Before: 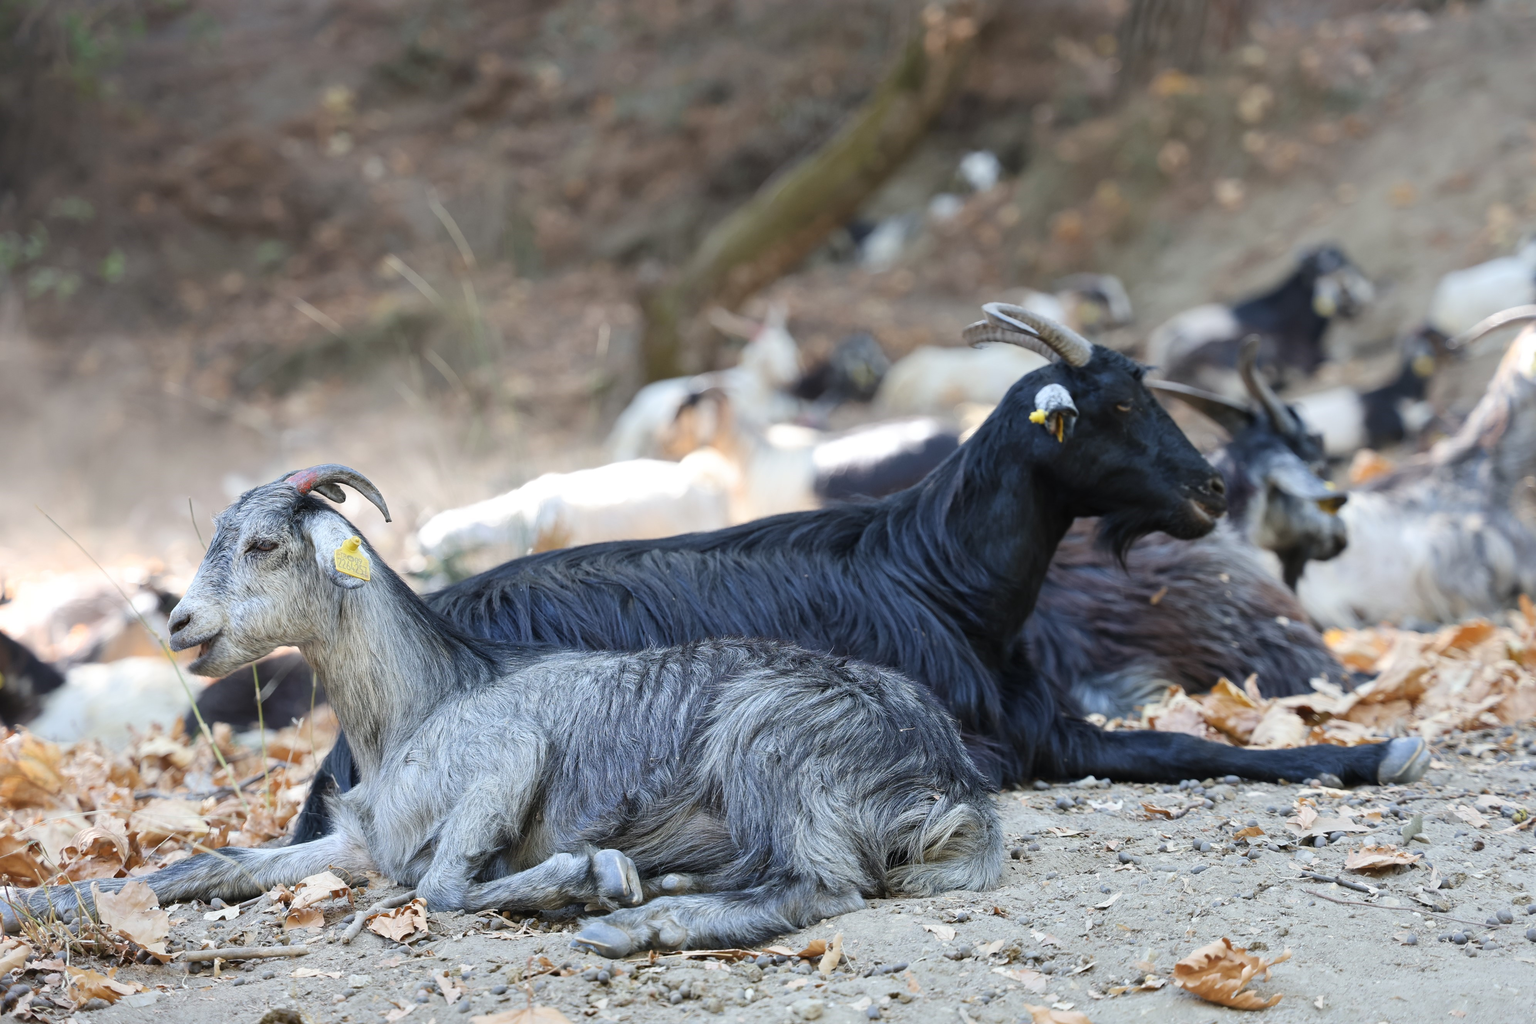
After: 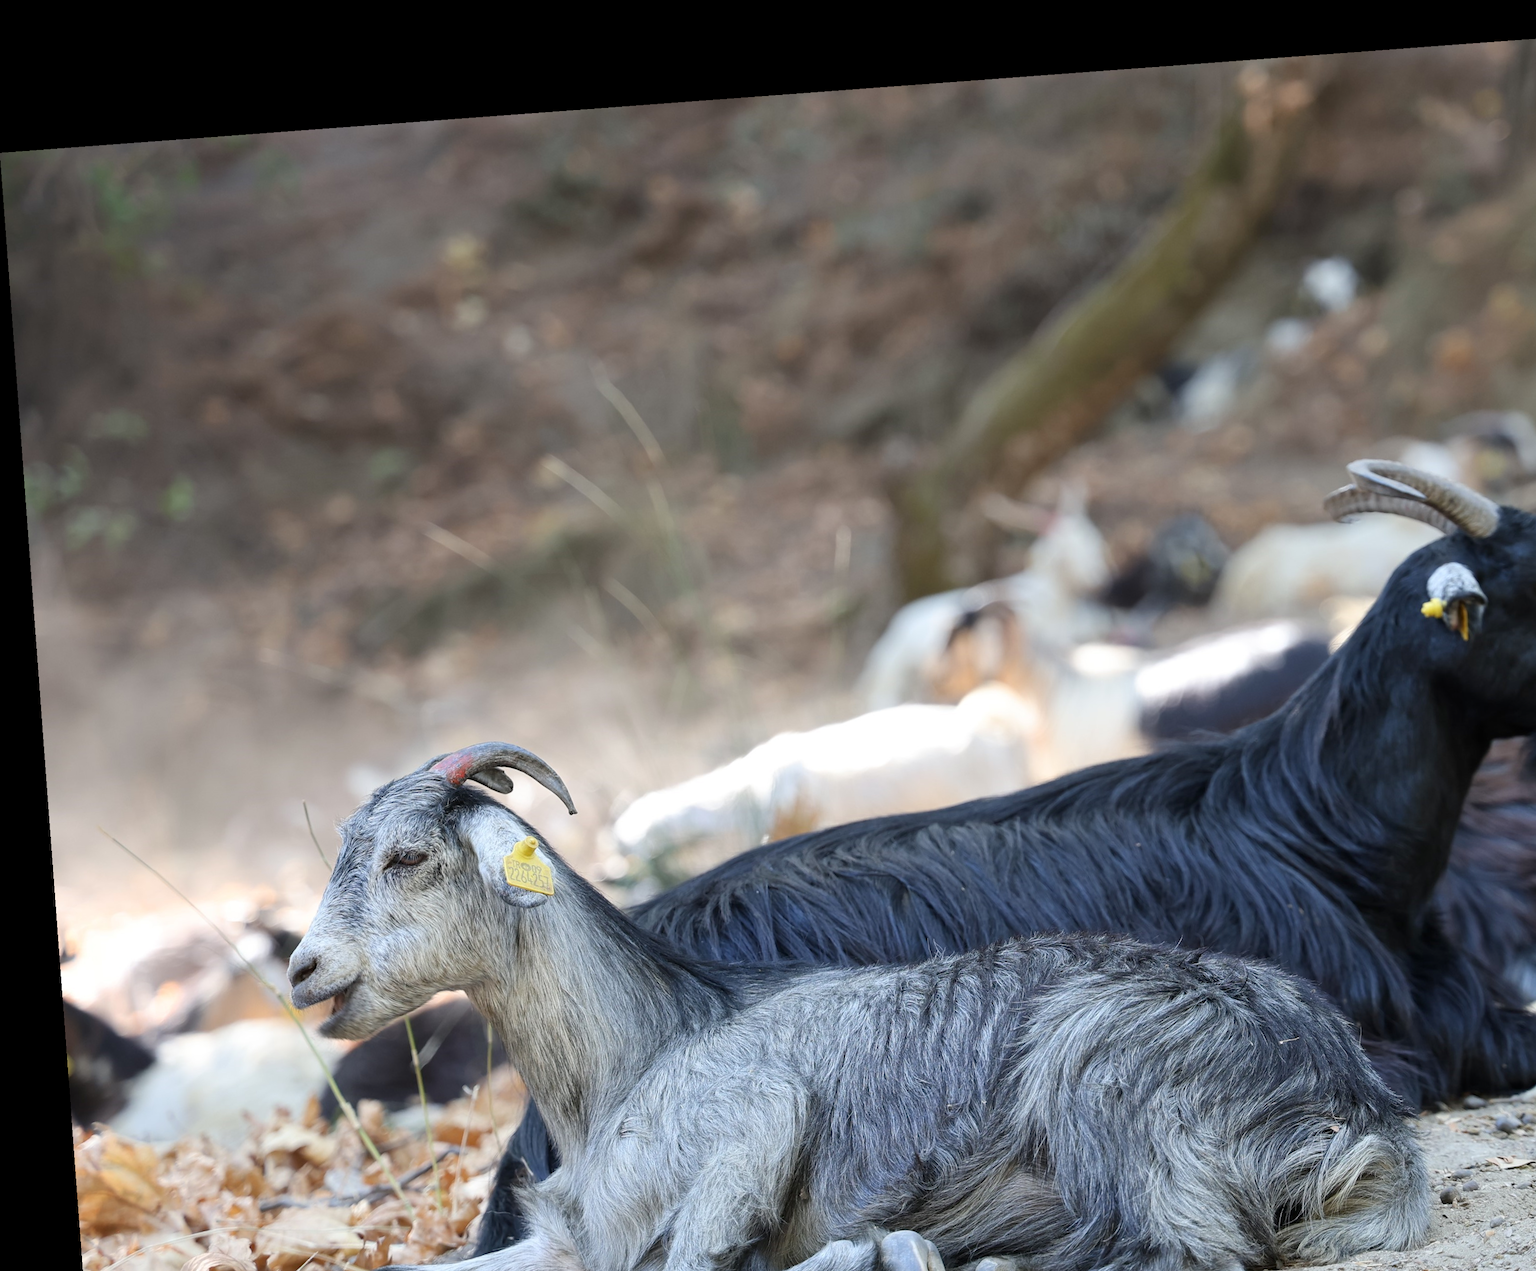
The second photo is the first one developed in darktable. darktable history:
crop: right 28.885%, bottom 16.626%
exposure: black level correction 0.001, compensate highlight preservation false
rotate and perspective: rotation -4.25°, automatic cropping off
